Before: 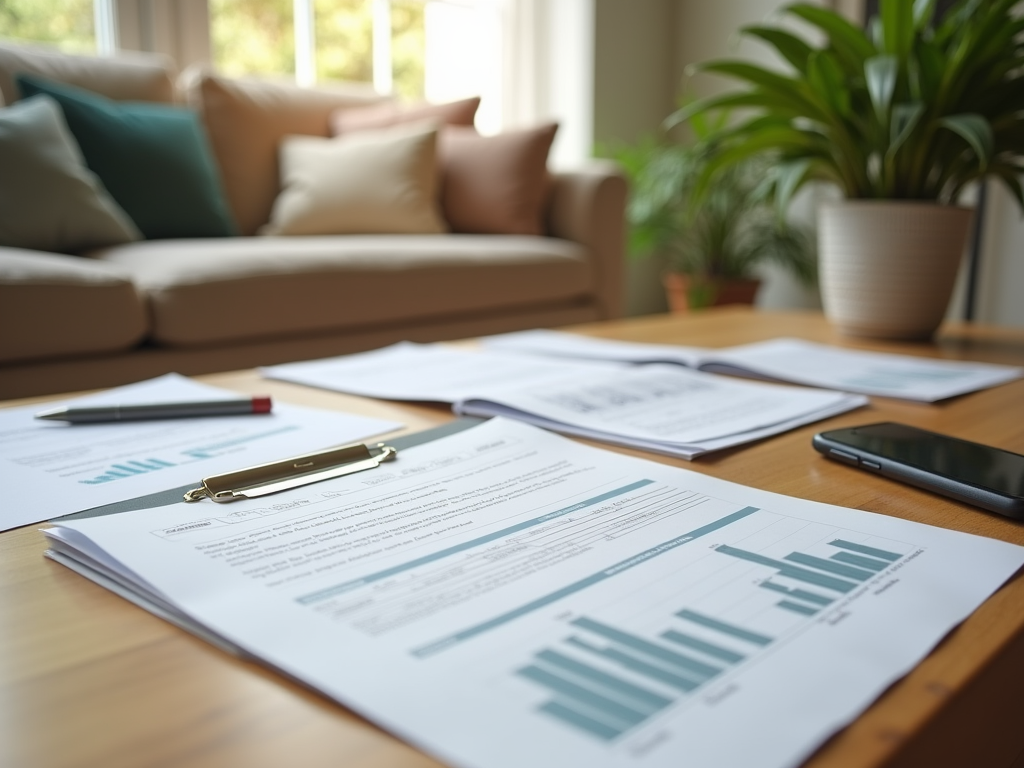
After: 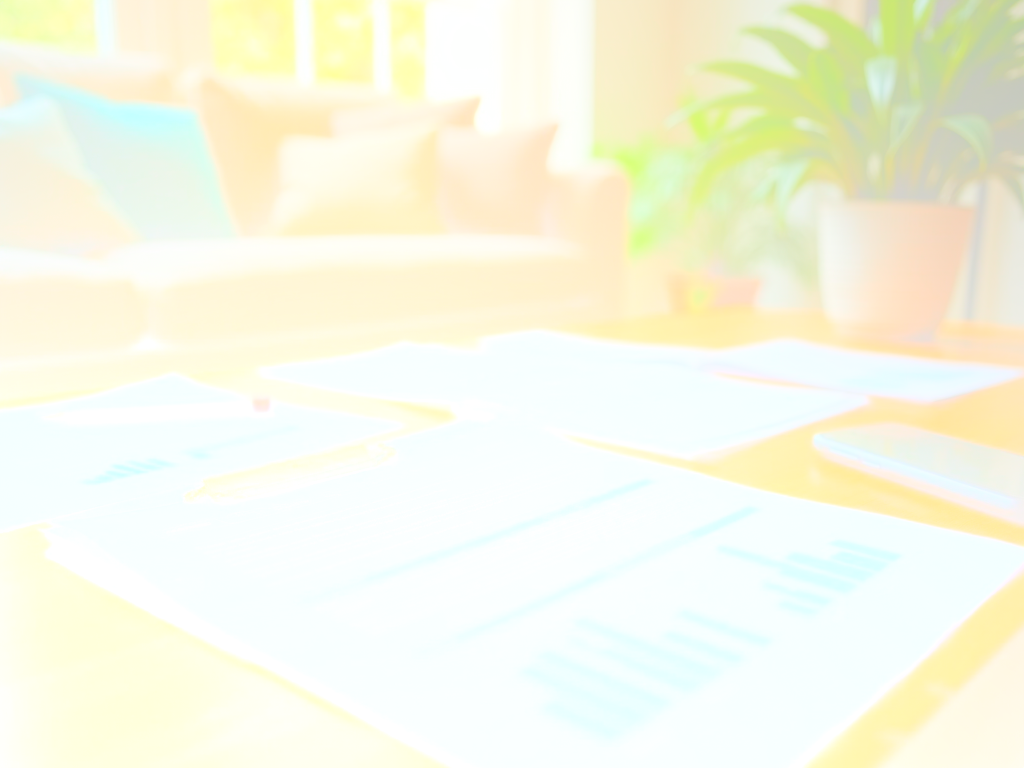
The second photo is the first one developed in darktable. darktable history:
bloom: size 70%, threshold 25%, strength 70%
color balance rgb: linear chroma grading › shadows 19.44%, linear chroma grading › highlights 3.42%, linear chroma grading › mid-tones 10.16%
